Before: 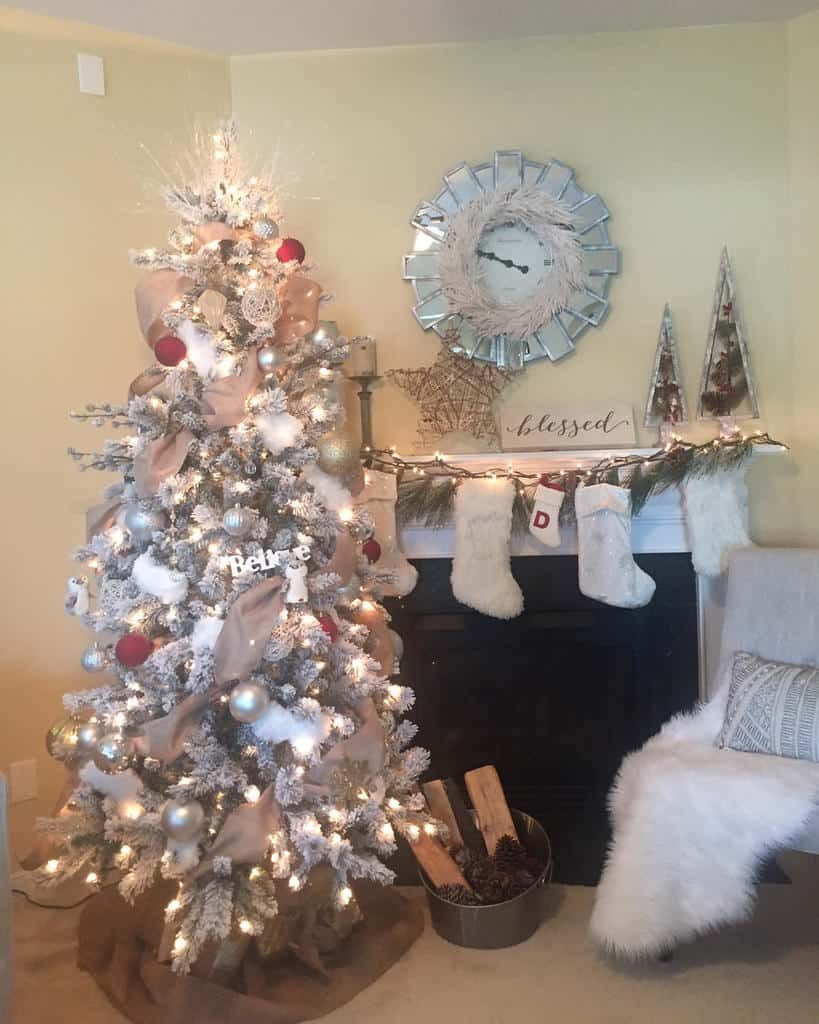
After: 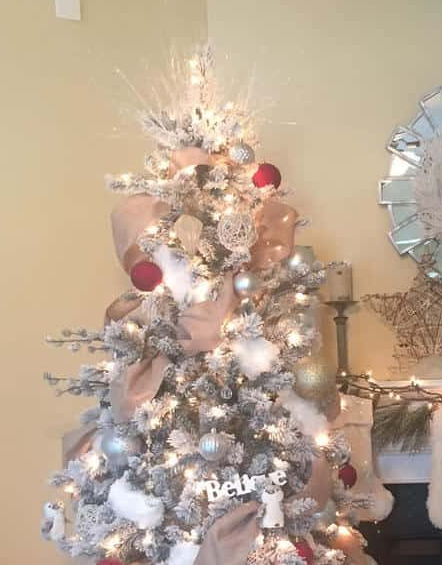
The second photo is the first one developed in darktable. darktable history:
crop and rotate: left 3.026%, top 7.384%, right 42.933%, bottom 37.343%
